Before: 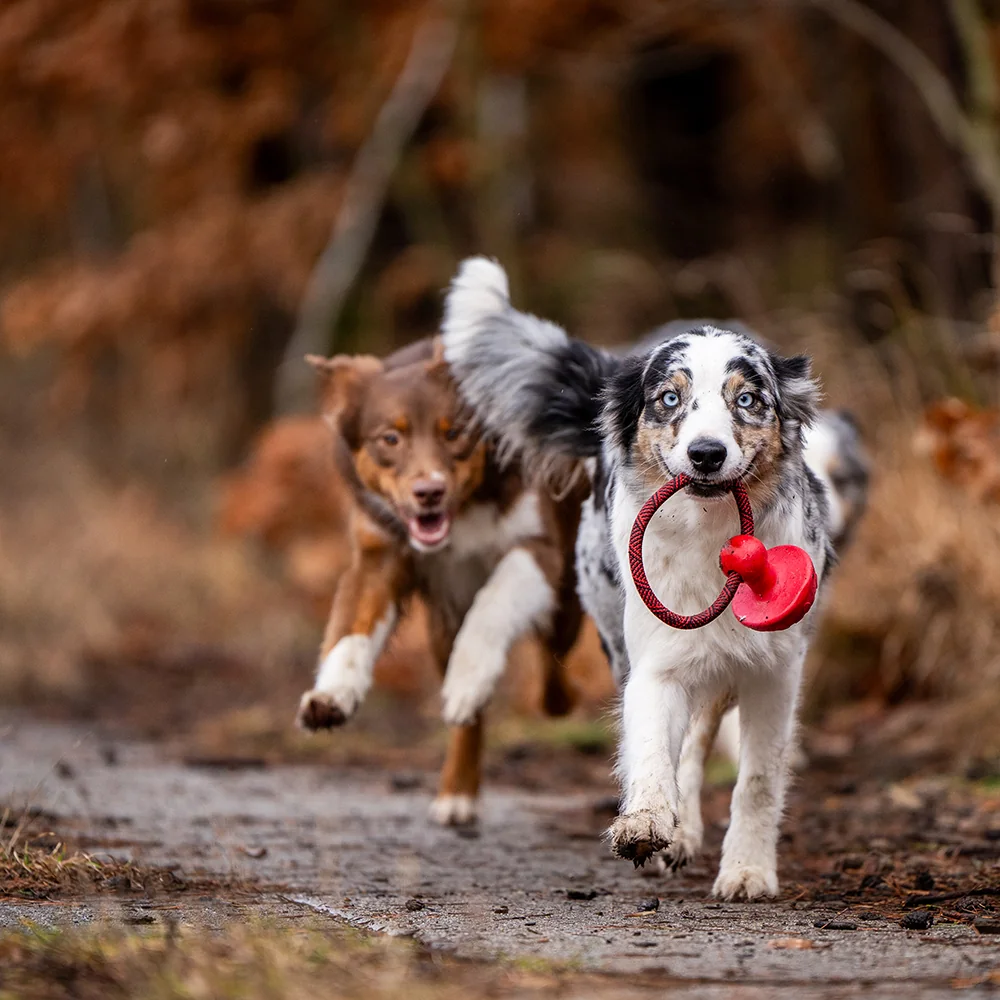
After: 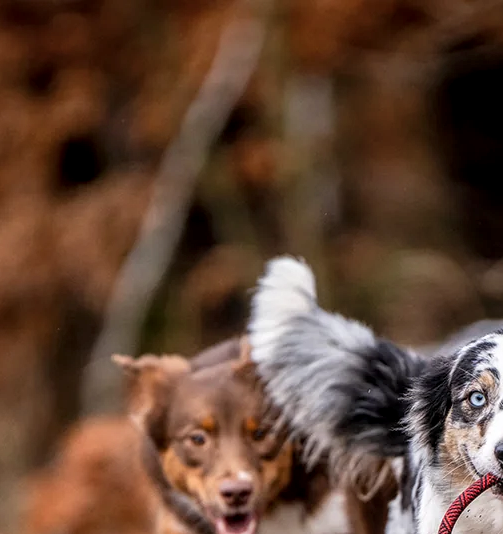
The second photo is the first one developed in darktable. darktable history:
local contrast: detail 130%
contrast brightness saturation: contrast 0.051, brightness 0.057, saturation 0.007
crop: left 19.399%, right 30.275%, bottom 46.583%
